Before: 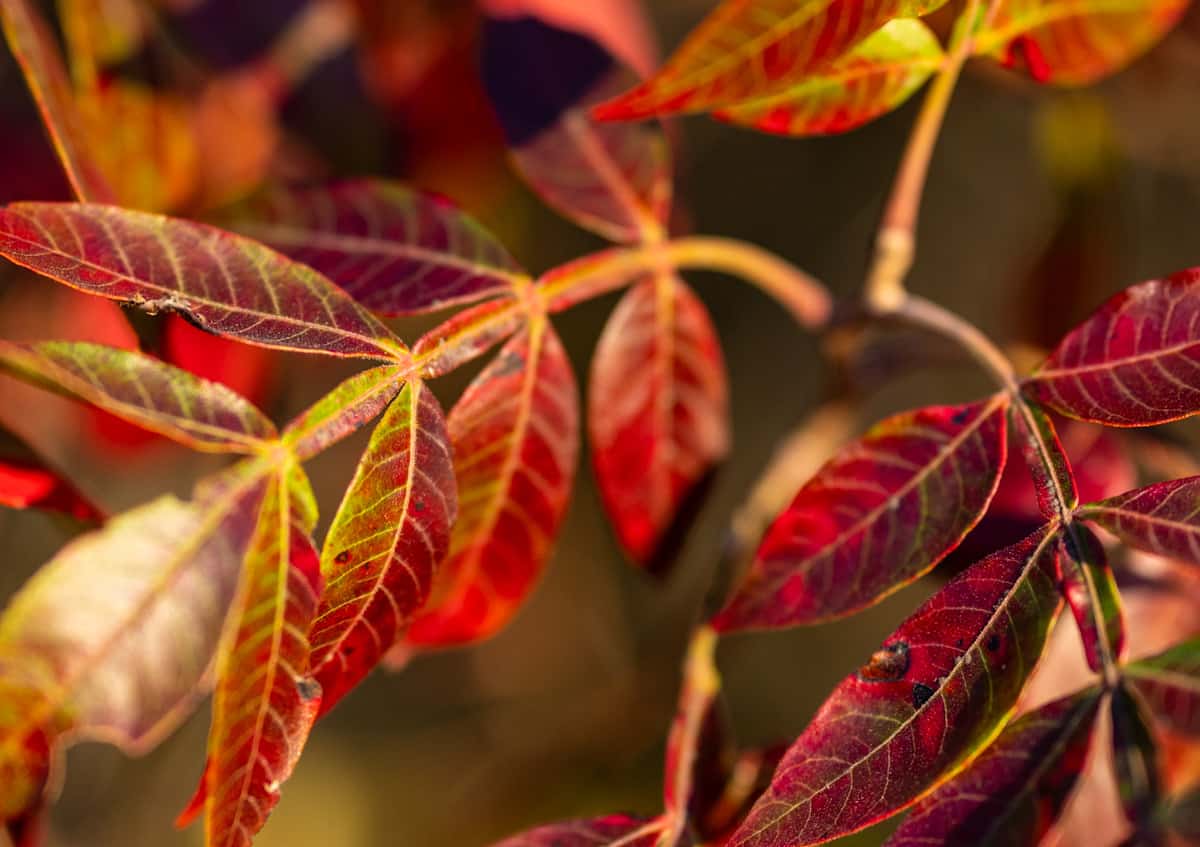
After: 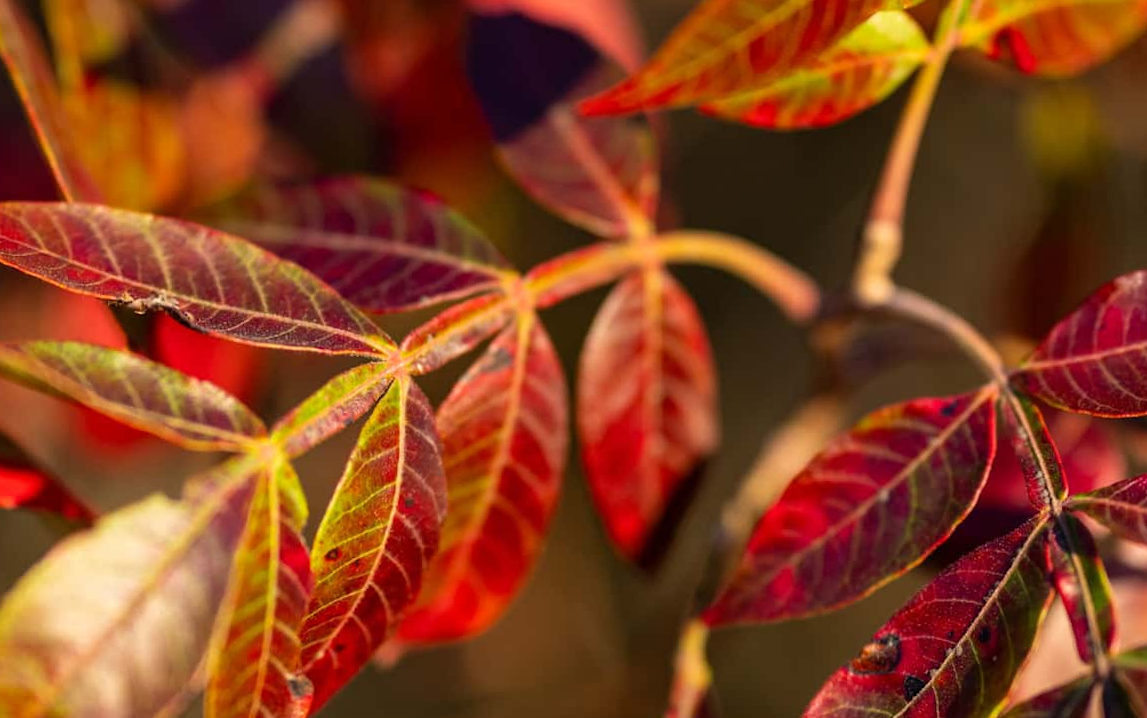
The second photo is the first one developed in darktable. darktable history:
crop and rotate: angle 0.49°, left 0.361%, right 2.855%, bottom 14.152%
